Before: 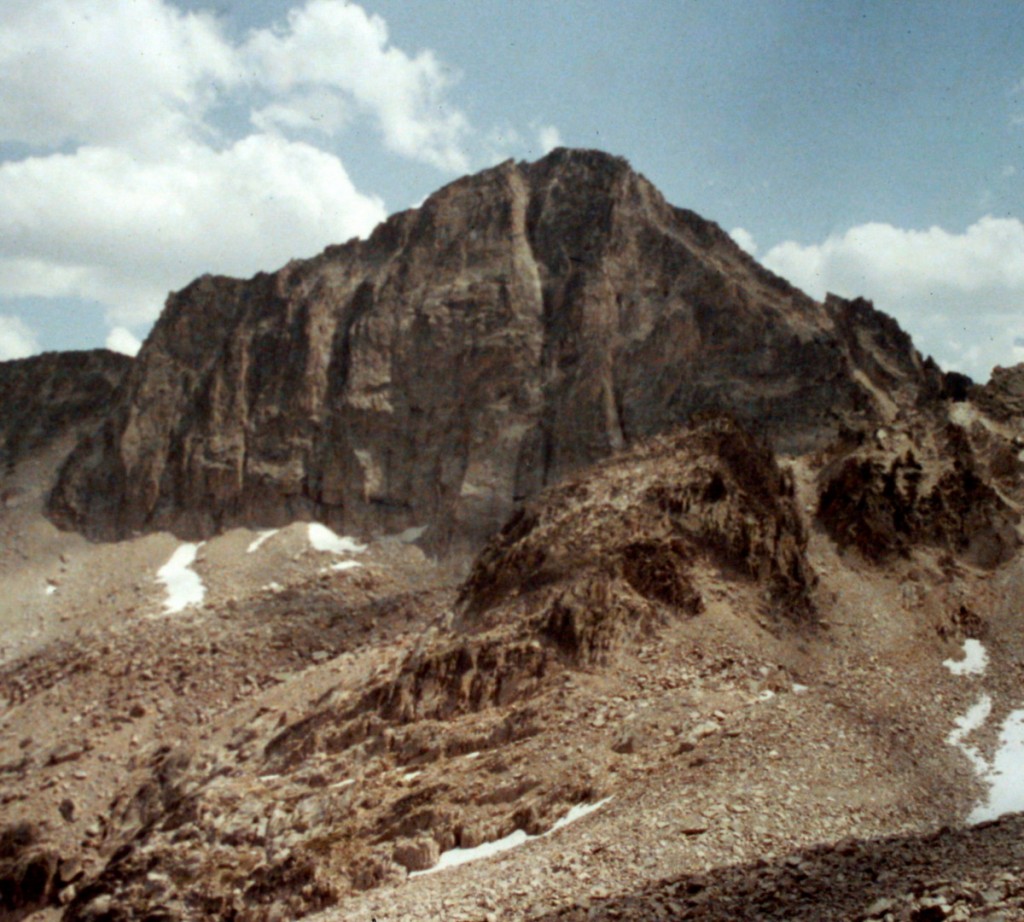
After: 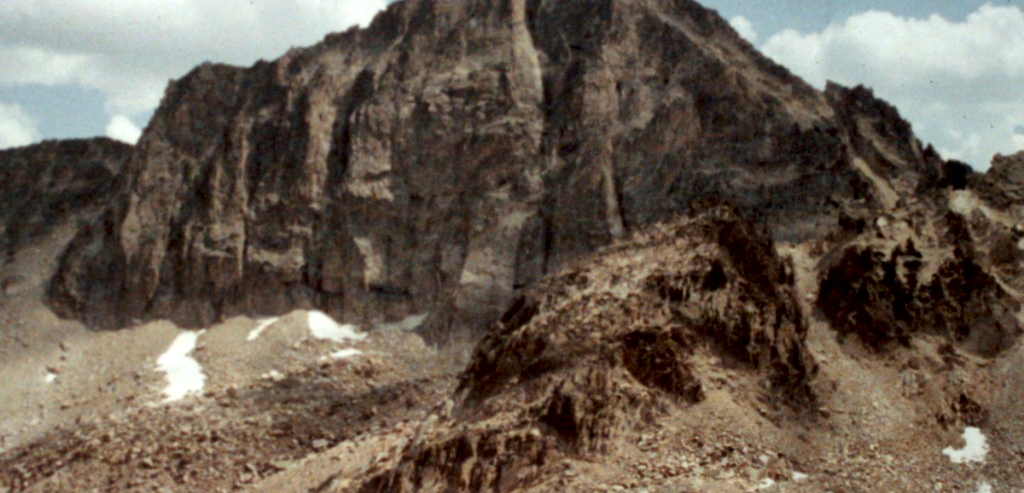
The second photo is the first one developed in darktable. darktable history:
local contrast: mode bilateral grid, contrast 20, coarseness 50, detail 148%, midtone range 0.2
crop and rotate: top 23.043%, bottom 23.437%
